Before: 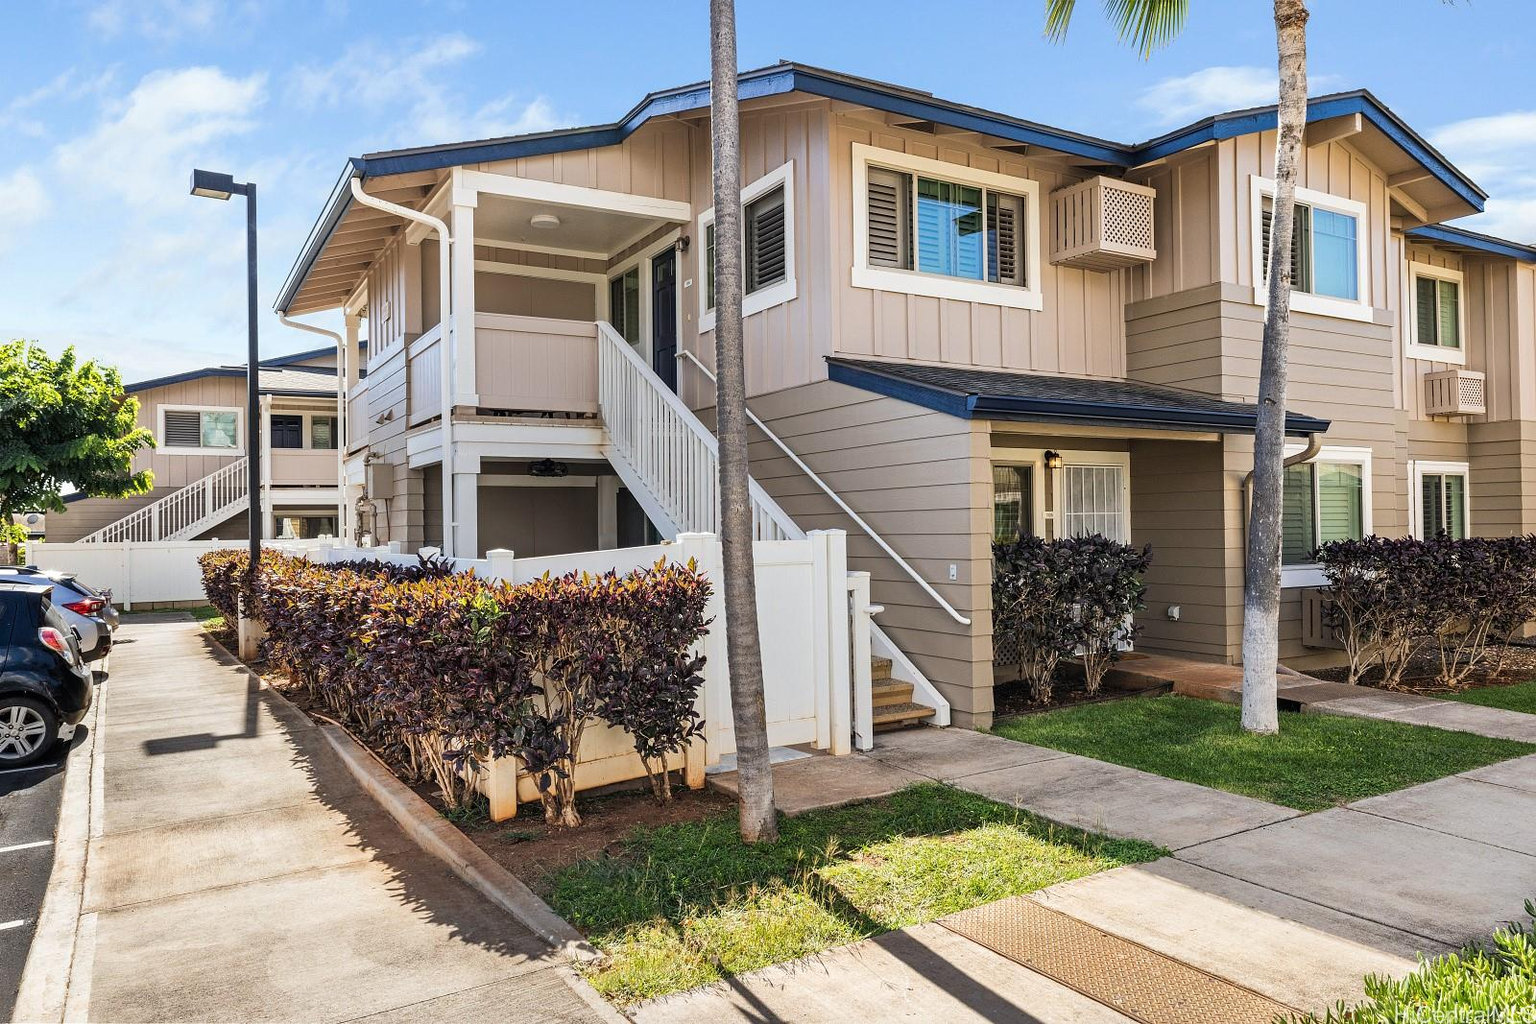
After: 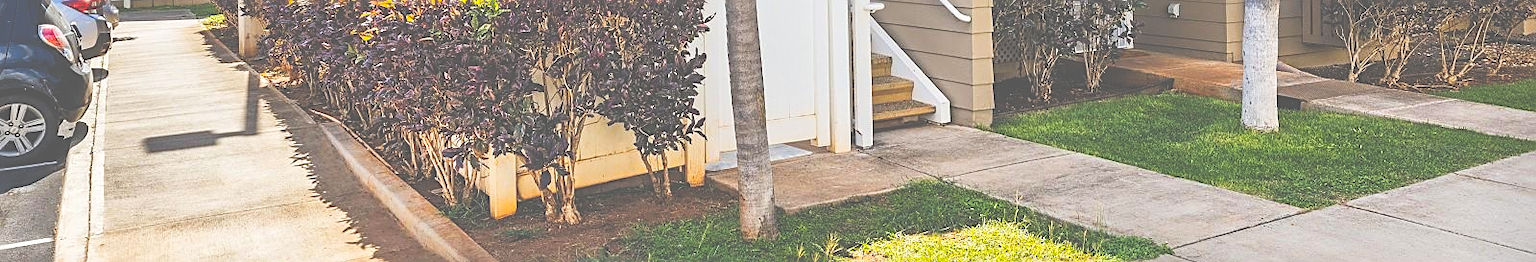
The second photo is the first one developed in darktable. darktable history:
crop and rotate: top 58.859%, bottom 15.516%
tone curve: curves: ch0 [(0, 0) (0.004, 0.001) (0.133, 0.112) (0.325, 0.362) (0.832, 0.893) (1, 1)], preserve colors none
sharpen: on, module defaults
local contrast: mode bilateral grid, contrast 19, coarseness 49, detail 120%, midtone range 0.2
vignetting: fall-off start 99.93%, center (-0.078, 0.063), width/height ratio 1.311
exposure: black level correction -0.086, compensate exposure bias true, compensate highlight preservation false
color balance rgb: perceptual saturation grading › global saturation 40.762%, global vibrance 20.357%
